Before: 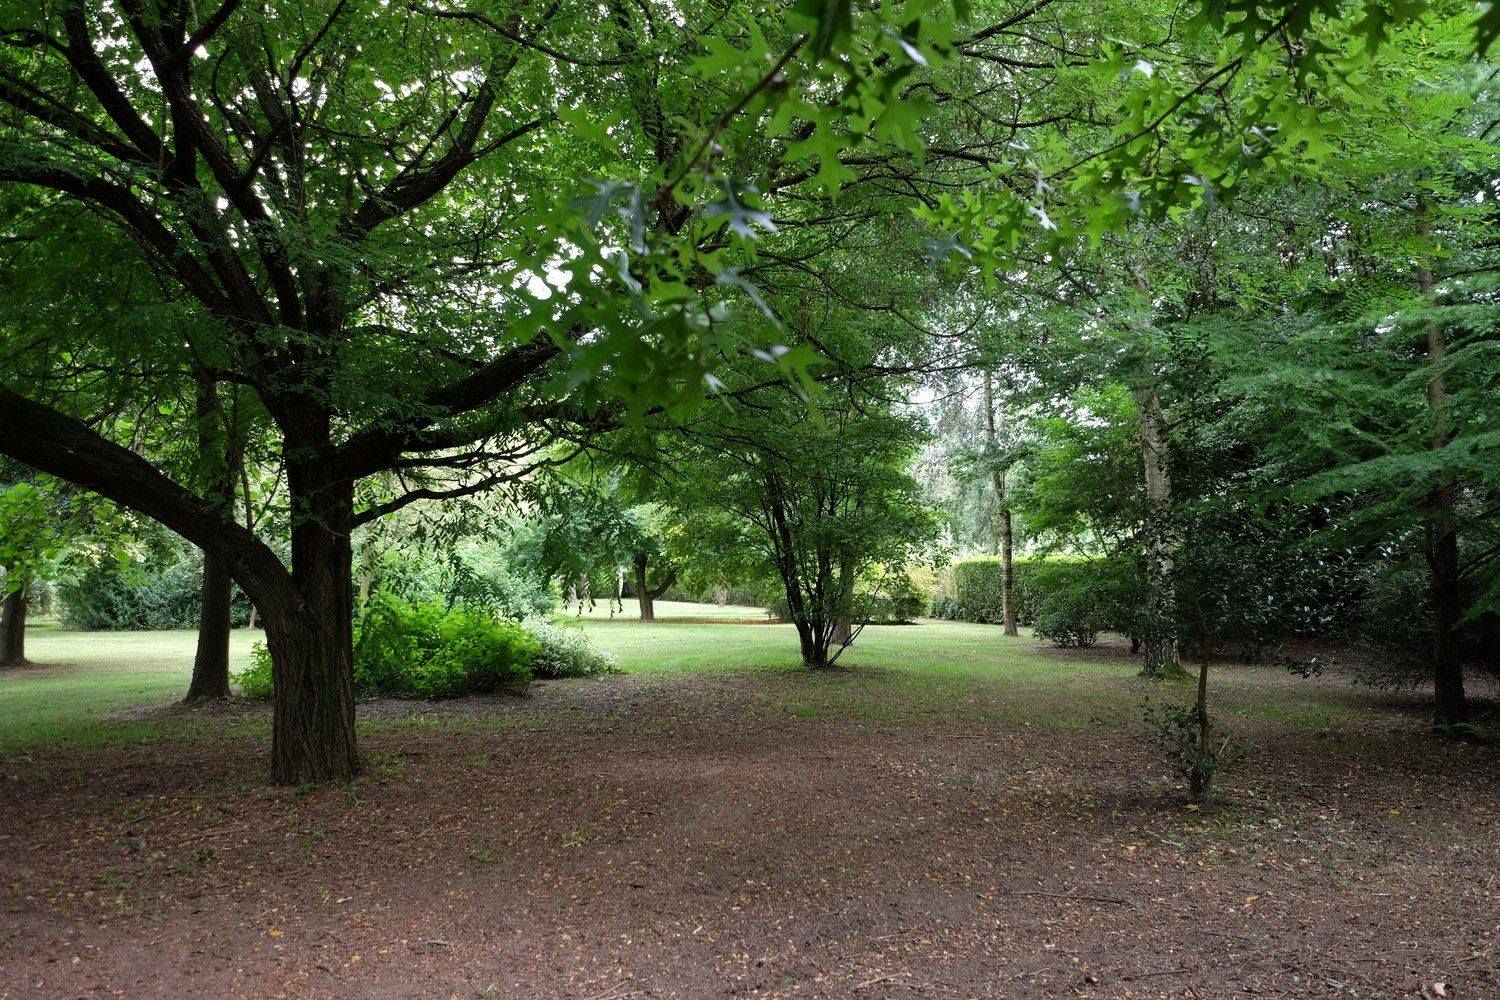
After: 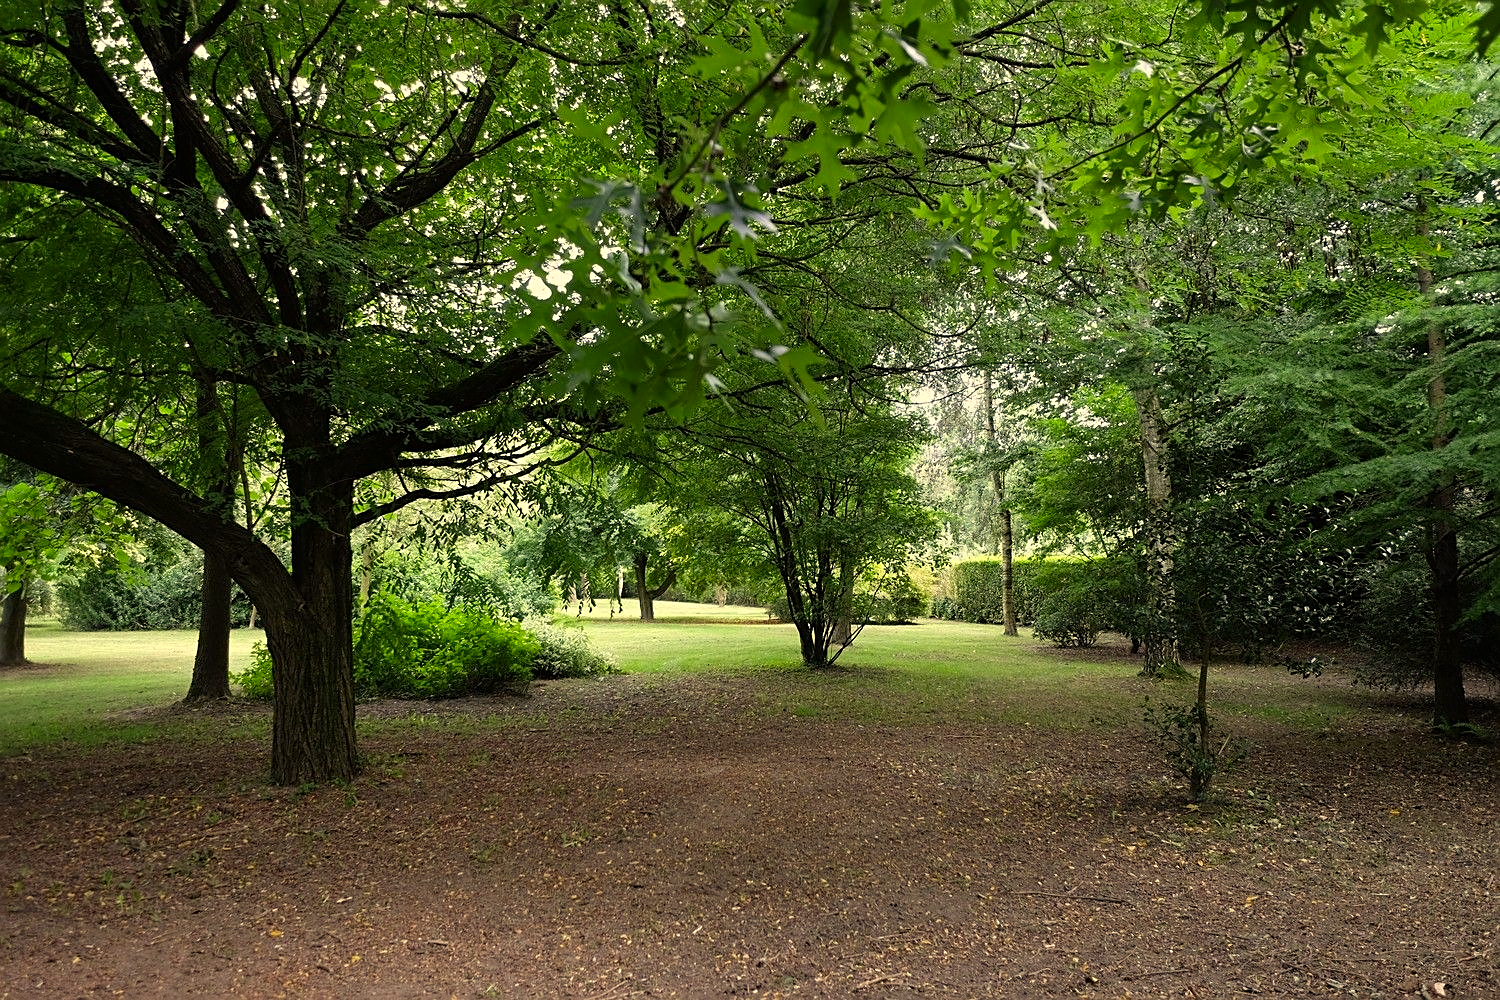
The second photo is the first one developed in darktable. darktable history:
color correction: highlights a* 2.7, highlights b* 22.6
sharpen: on, module defaults
